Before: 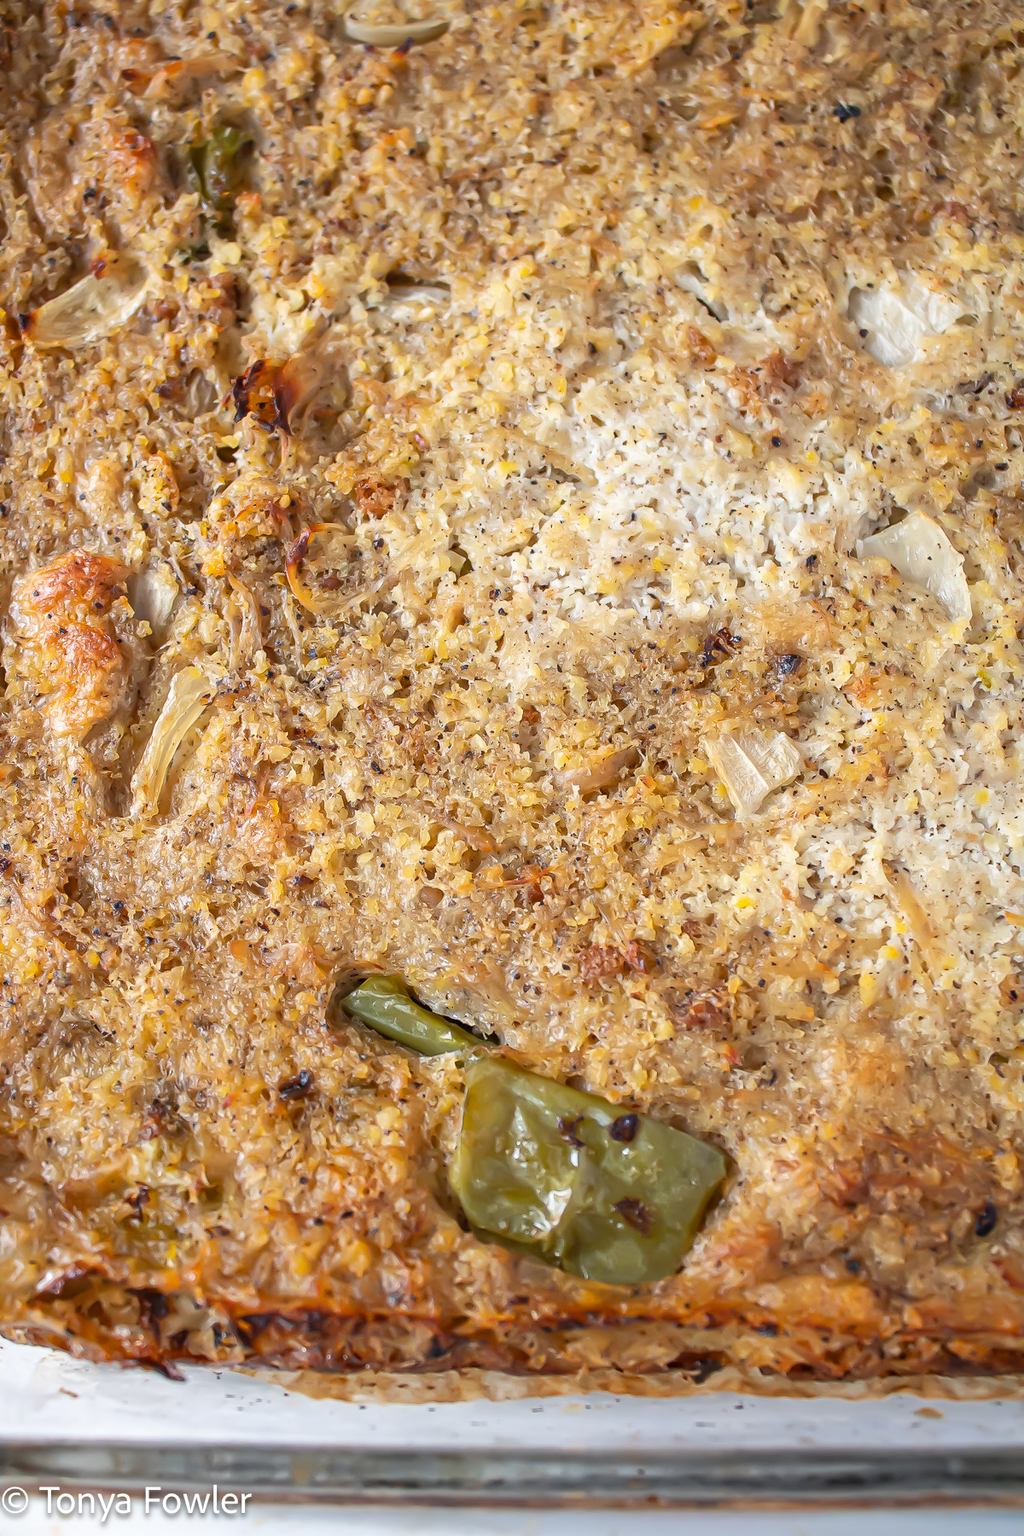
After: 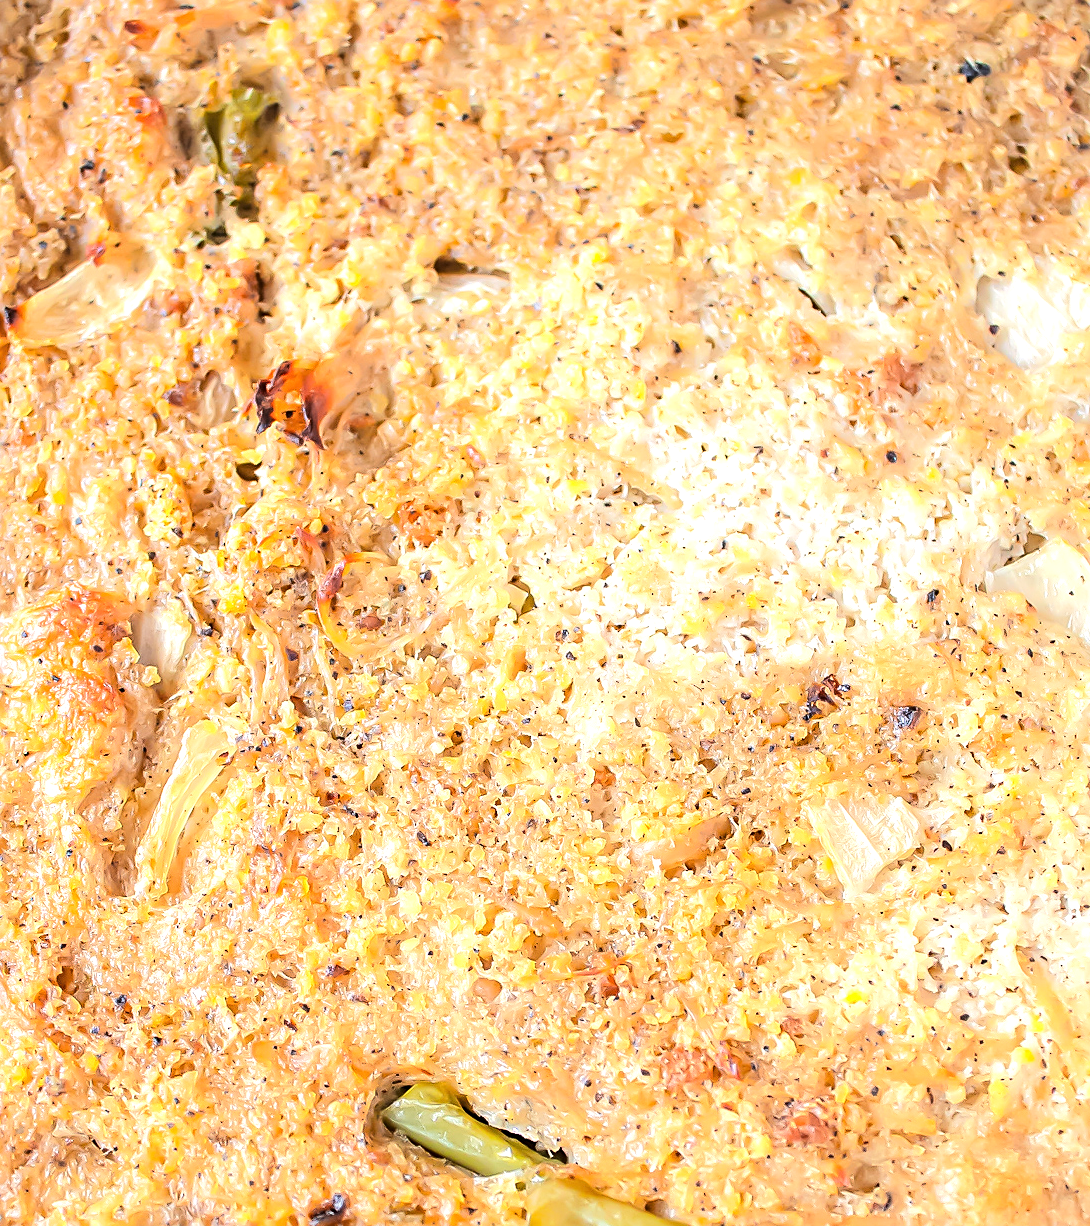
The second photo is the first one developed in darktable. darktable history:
sharpen: on, module defaults
crop: left 1.52%, top 3.415%, right 7.639%, bottom 28.452%
exposure: black level correction 0, exposure 0.499 EV, compensate exposure bias true, compensate highlight preservation false
tone equalizer: -7 EV 0.14 EV, -6 EV 0.58 EV, -5 EV 1.12 EV, -4 EV 1.35 EV, -3 EV 1.14 EV, -2 EV 0.6 EV, -1 EV 0.148 EV, edges refinement/feathering 500, mask exposure compensation -1.57 EV, preserve details no
